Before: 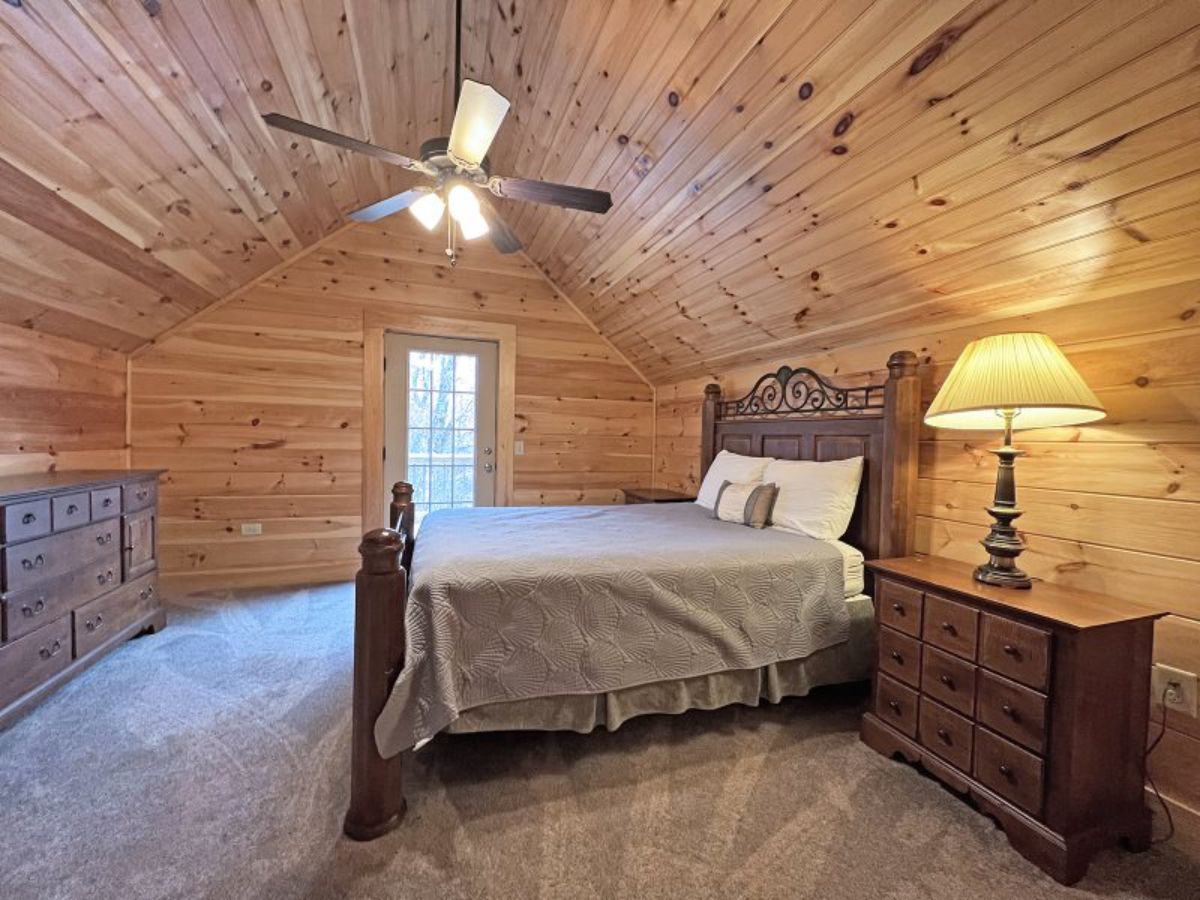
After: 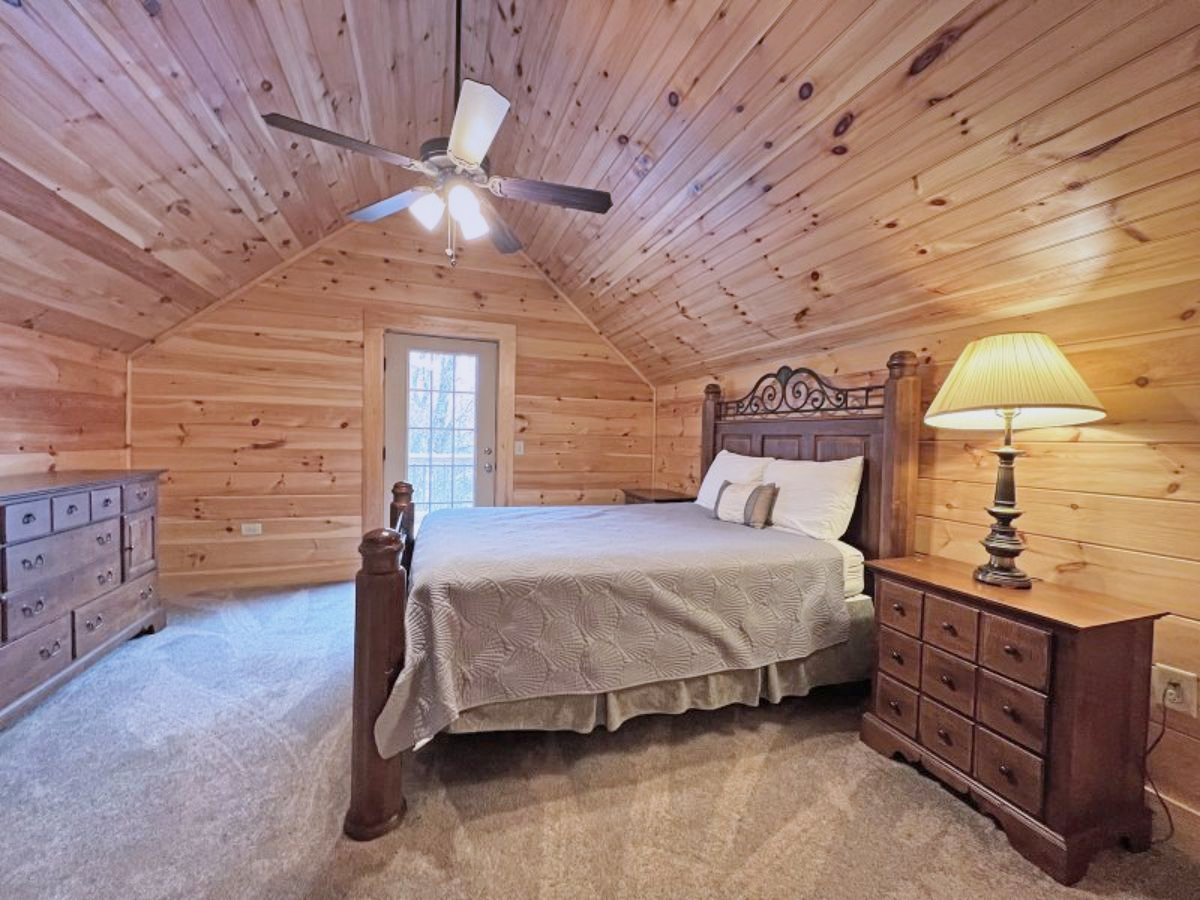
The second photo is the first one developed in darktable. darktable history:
shadows and highlights: shadows 30
base curve: curves: ch0 [(0, 0) (0.204, 0.334) (0.55, 0.733) (1, 1)], preserve colors none
graduated density: hue 238.83°, saturation 50%
